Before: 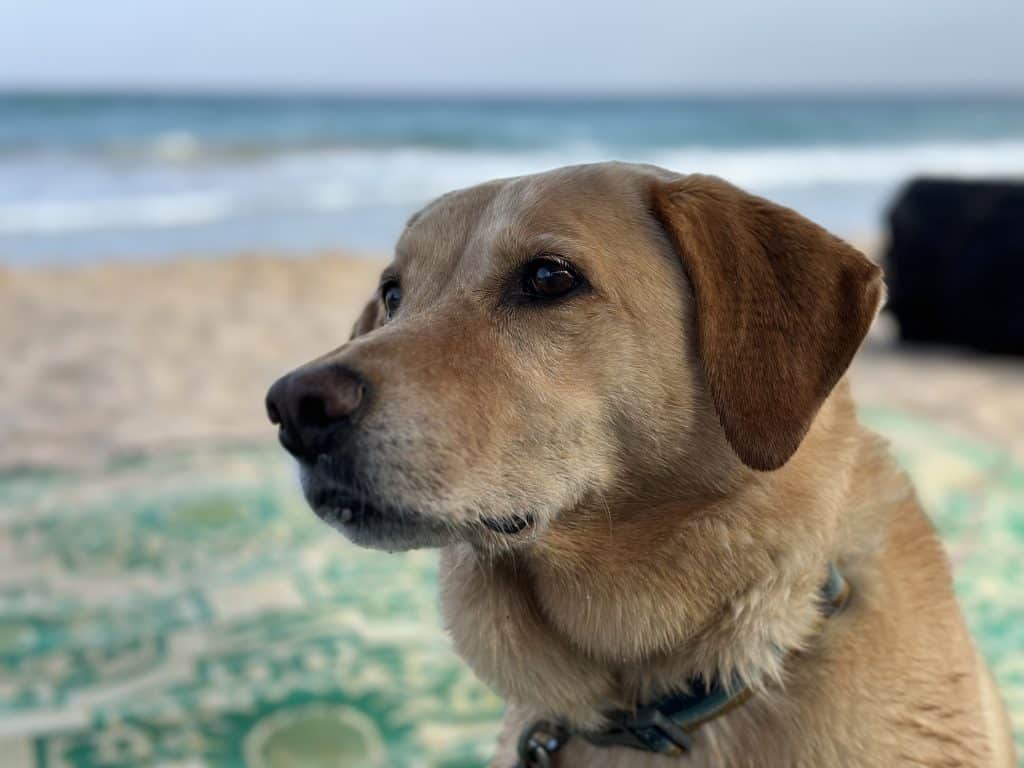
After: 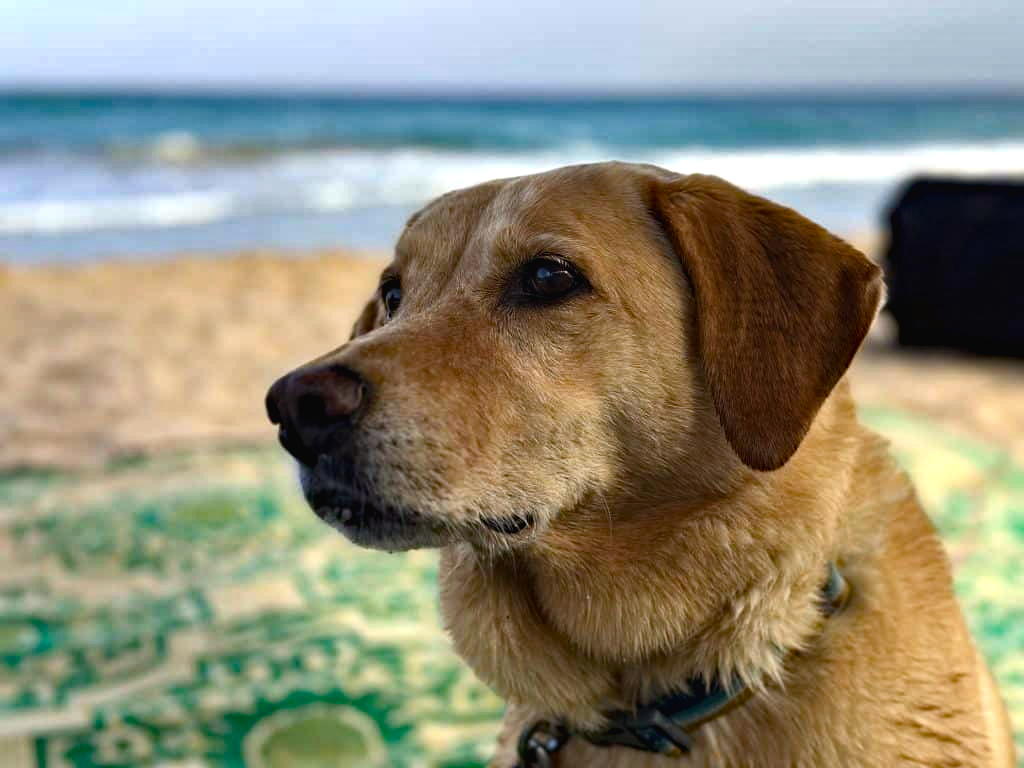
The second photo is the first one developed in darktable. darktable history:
haze removal: strength 0.53, distance 0.925, compatibility mode true, adaptive false
color balance rgb: shadows lift › chroma 1%, shadows lift › hue 28.8°, power › hue 60°, highlights gain › chroma 1%, highlights gain › hue 60°, global offset › luminance 0.25%, perceptual saturation grading › highlights -20%, perceptual saturation grading › shadows 20%, perceptual brilliance grading › highlights 10%, perceptual brilliance grading › shadows -5%, global vibrance 19.67%
contrast brightness saturation: contrast 0.1, brightness 0.02, saturation 0.02
